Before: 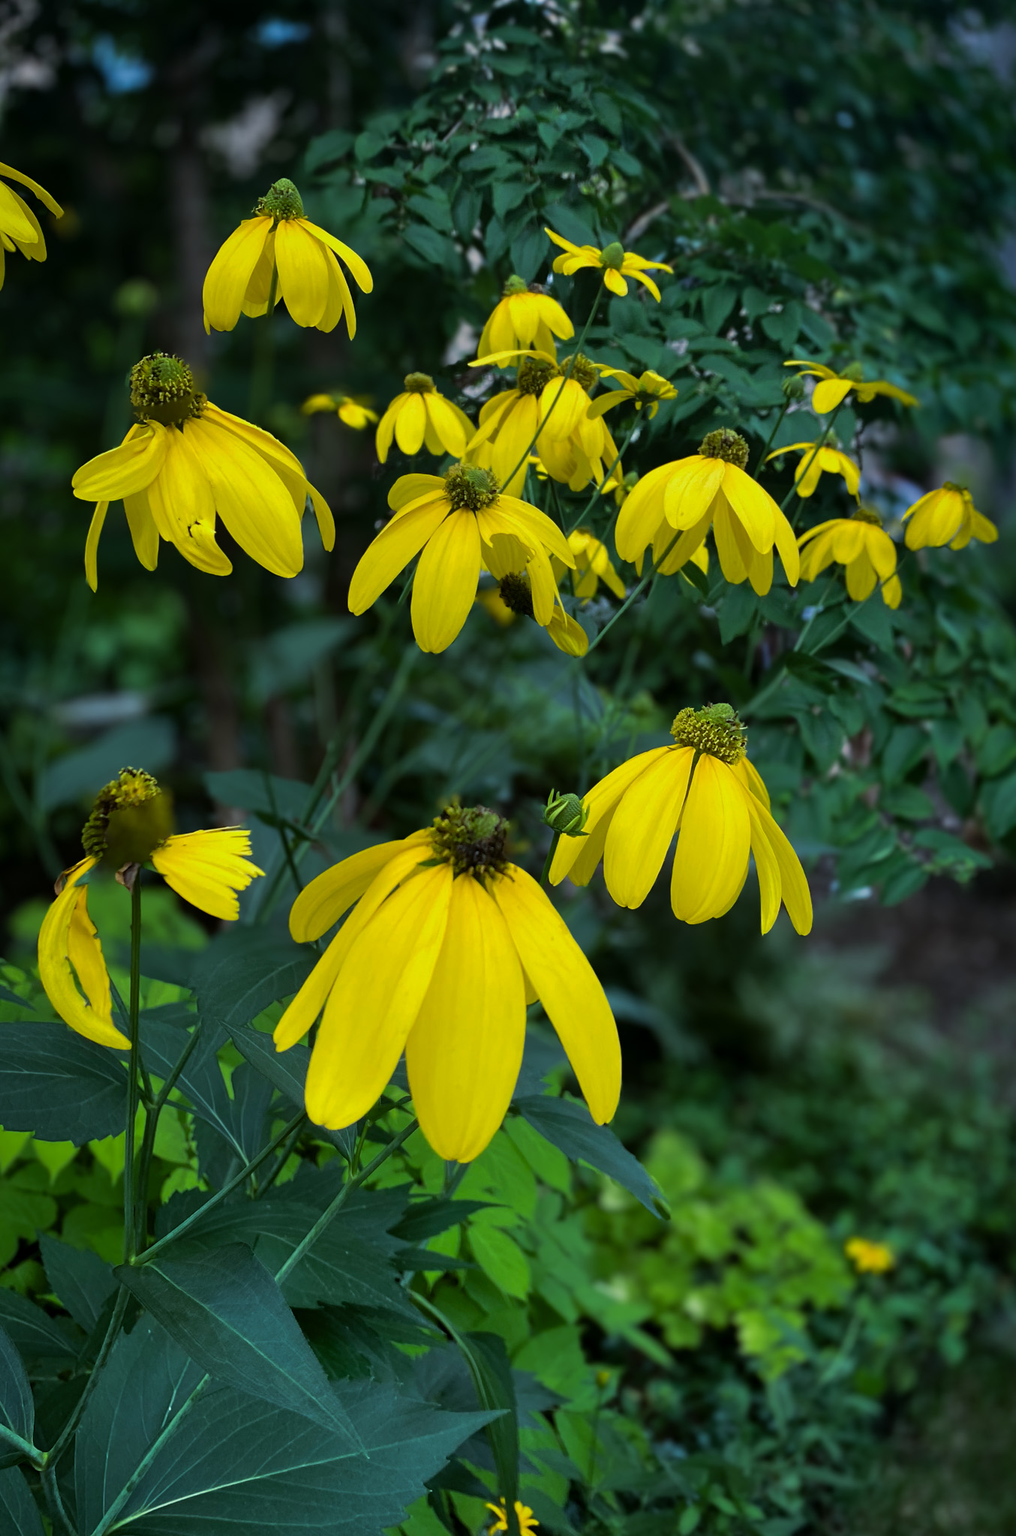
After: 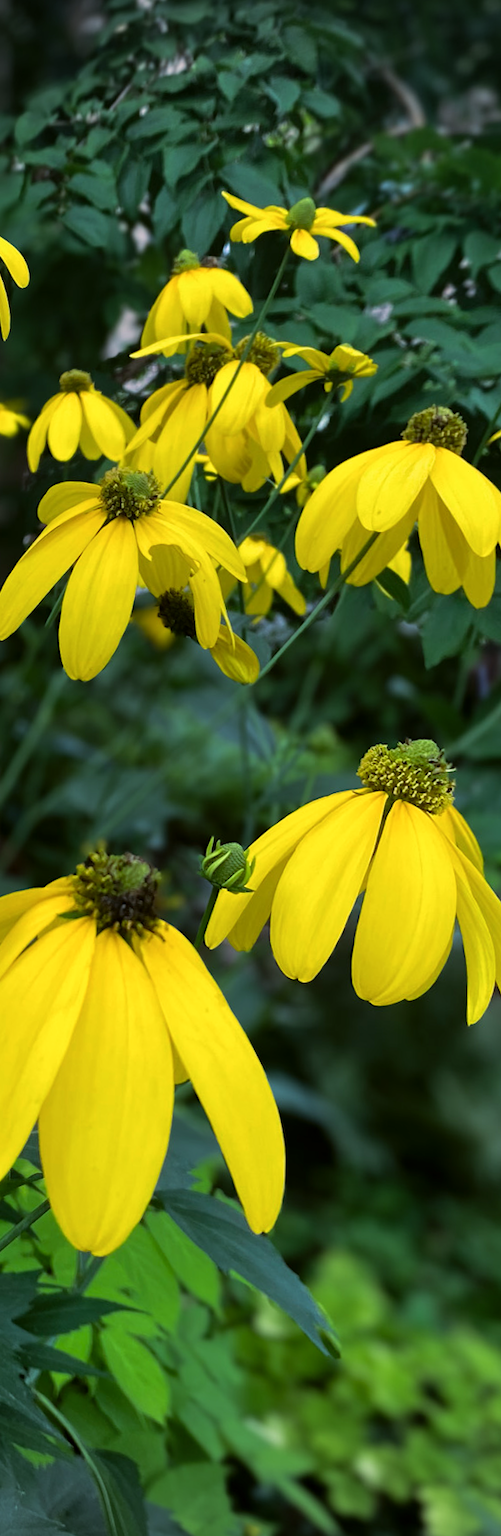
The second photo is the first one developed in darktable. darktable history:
exposure: compensate highlight preservation false
vignetting: brightness -0.167
crop: left 28.583%, right 29.231%
color correction: highlights a* 3.12, highlights b* -1.55, shadows a* -0.101, shadows b* 2.52, saturation 0.98
tone curve: curves: ch0 [(0, 0) (0.003, 0.003) (0.011, 0.012) (0.025, 0.027) (0.044, 0.048) (0.069, 0.076) (0.1, 0.109) (0.136, 0.148) (0.177, 0.194) (0.224, 0.245) (0.277, 0.303) (0.335, 0.366) (0.399, 0.436) (0.468, 0.511) (0.543, 0.593) (0.623, 0.681) (0.709, 0.775) (0.801, 0.875) (0.898, 0.954) (1, 1)], preserve colors none
rotate and perspective: rotation 1.69°, lens shift (vertical) -0.023, lens shift (horizontal) -0.291, crop left 0.025, crop right 0.988, crop top 0.092, crop bottom 0.842
